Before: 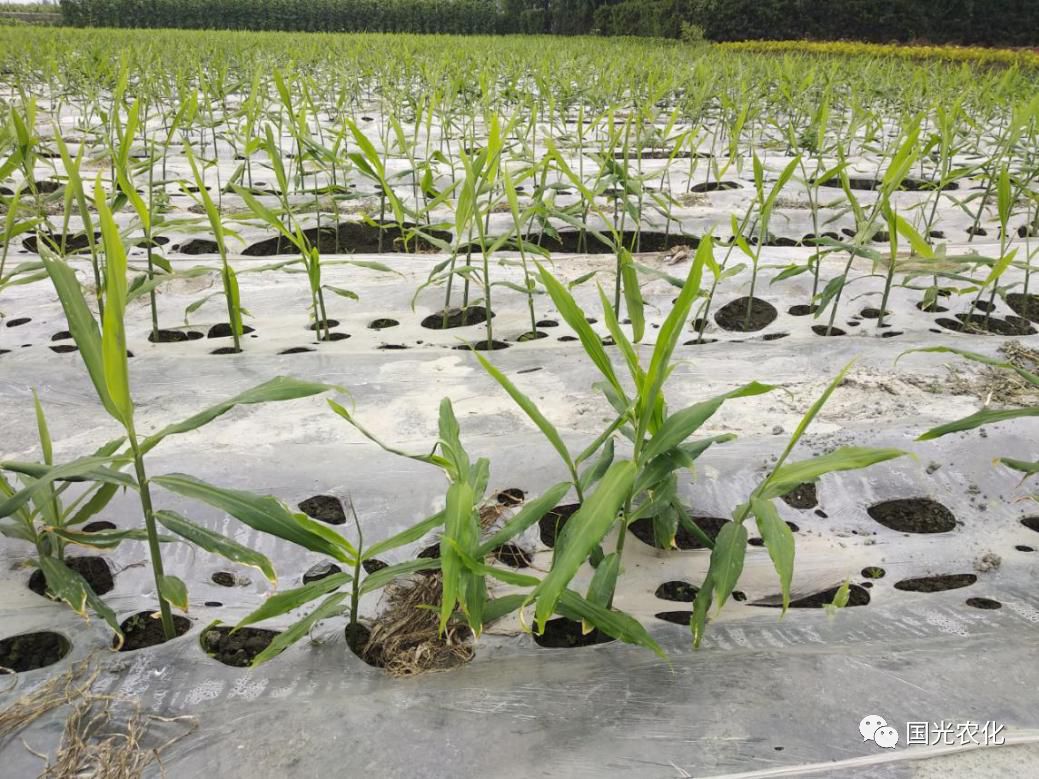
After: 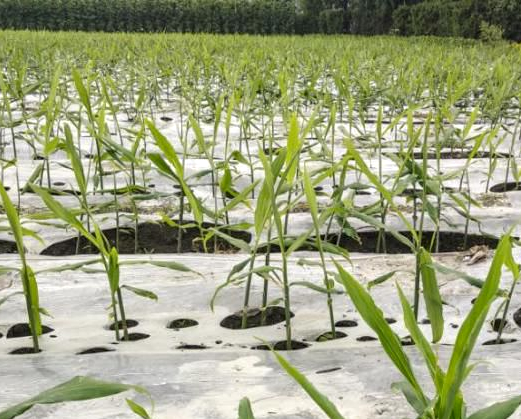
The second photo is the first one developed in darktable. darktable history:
local contrast: on, module defaults
contrast equalizer: octaves 7, y [[0.546, 0.552, 0.554, 0.554, 0.552, 0.546], [0.5 ×6], [0.5 ×6], [0 ×6], [0 ×6]], mix 0.313
crop: left 19.363%, right 30.411%, bottom 46.108%
